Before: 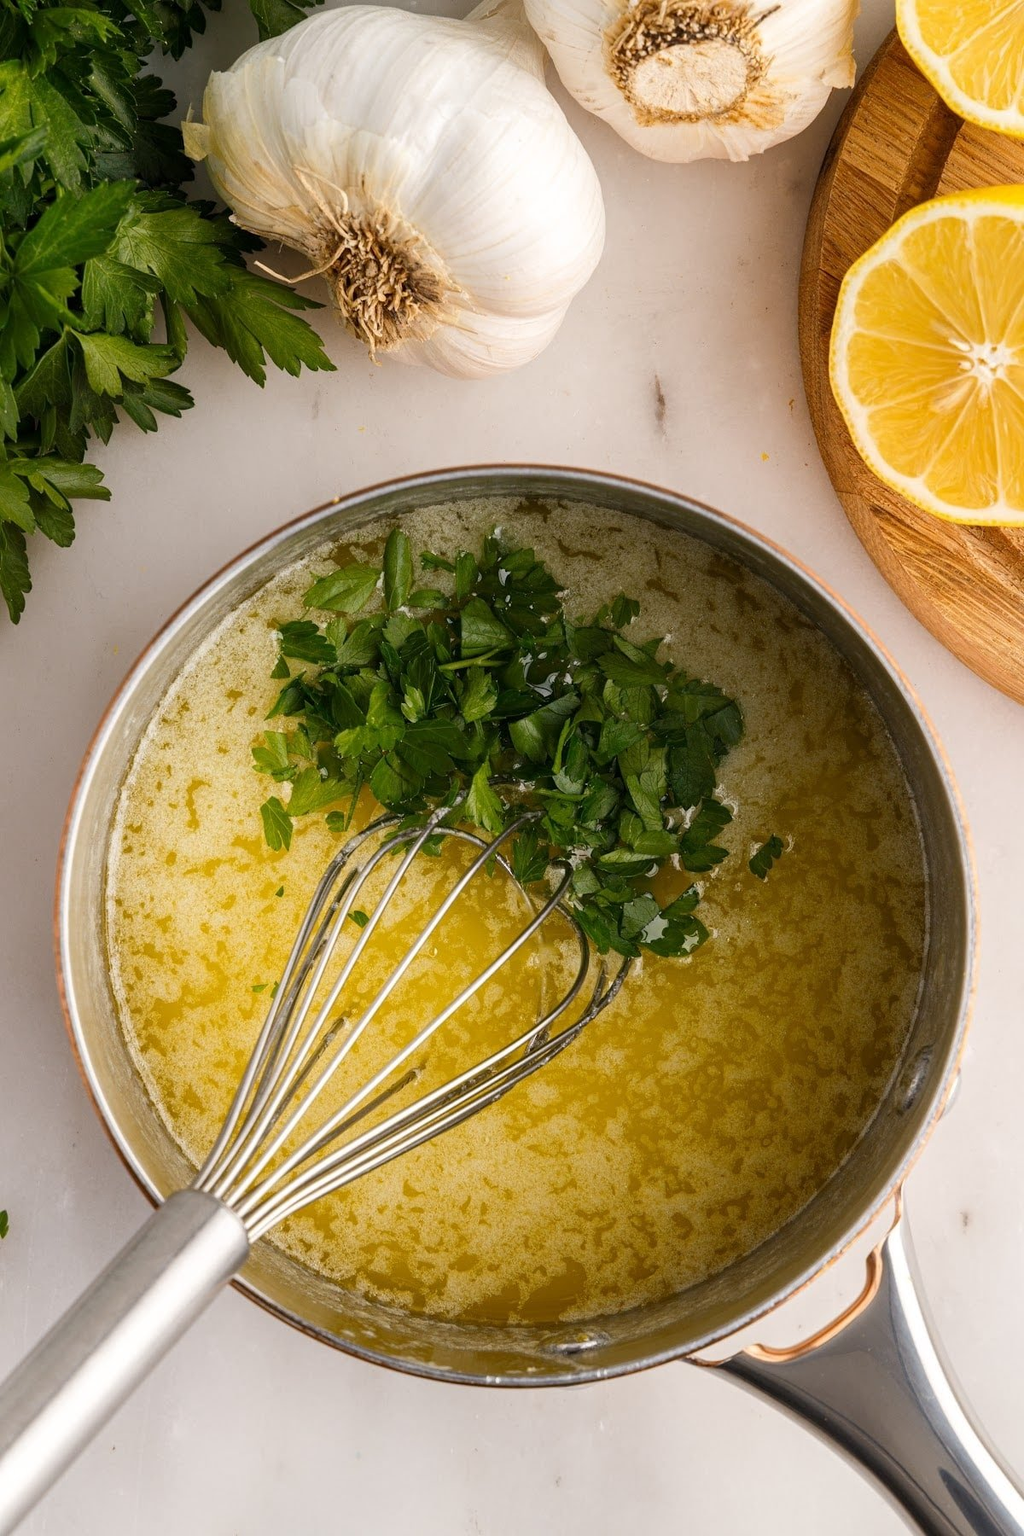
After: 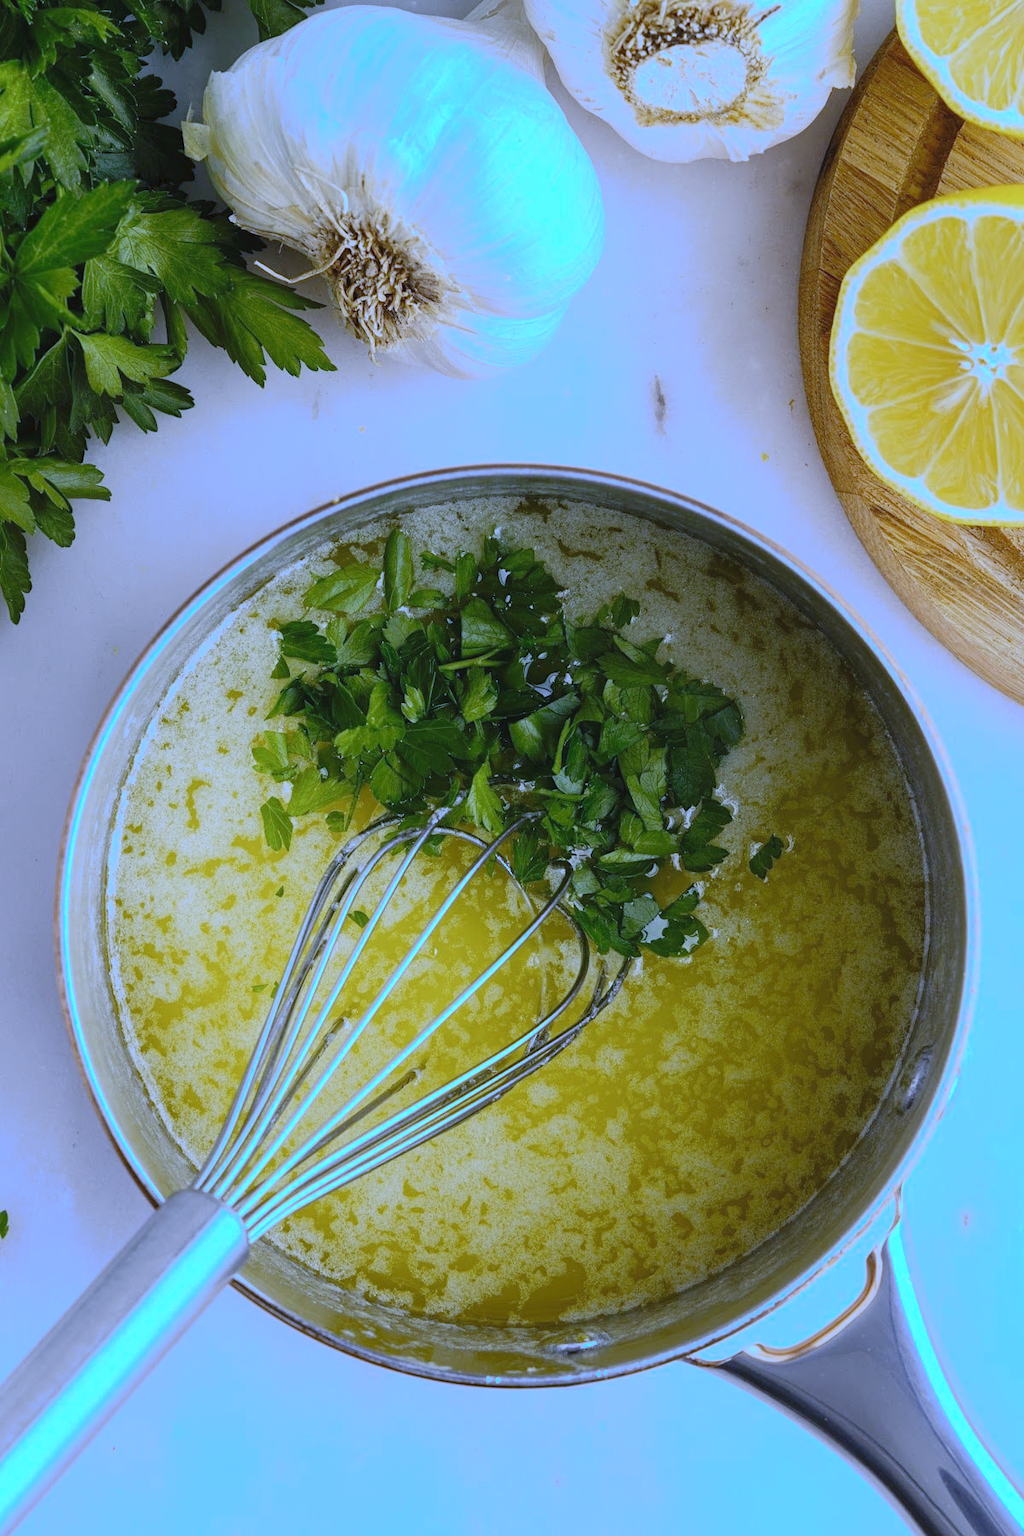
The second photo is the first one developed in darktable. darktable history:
tone curve: curves: ch0 [(0, 0) (0.003, 0.048) (0.011, 0.055) (0.025, 0.065) (0.044, 0.089) (0.069, 0.111) (0.1, 0.132) (0.136, 0.163) (0.177, 0.21) (0.224, 0.259) (0.277, 0.323) (0.335, 0.385) (0.399, 0.442) (0.468, 0.508) (0.543, 0.578) (0.623, 0.648) (0.709, 0.716) (0.801, 0.781) (0.898, 0.845) (1, 1)], preserve colors none
white balance: red 0.766, blue 1.537
